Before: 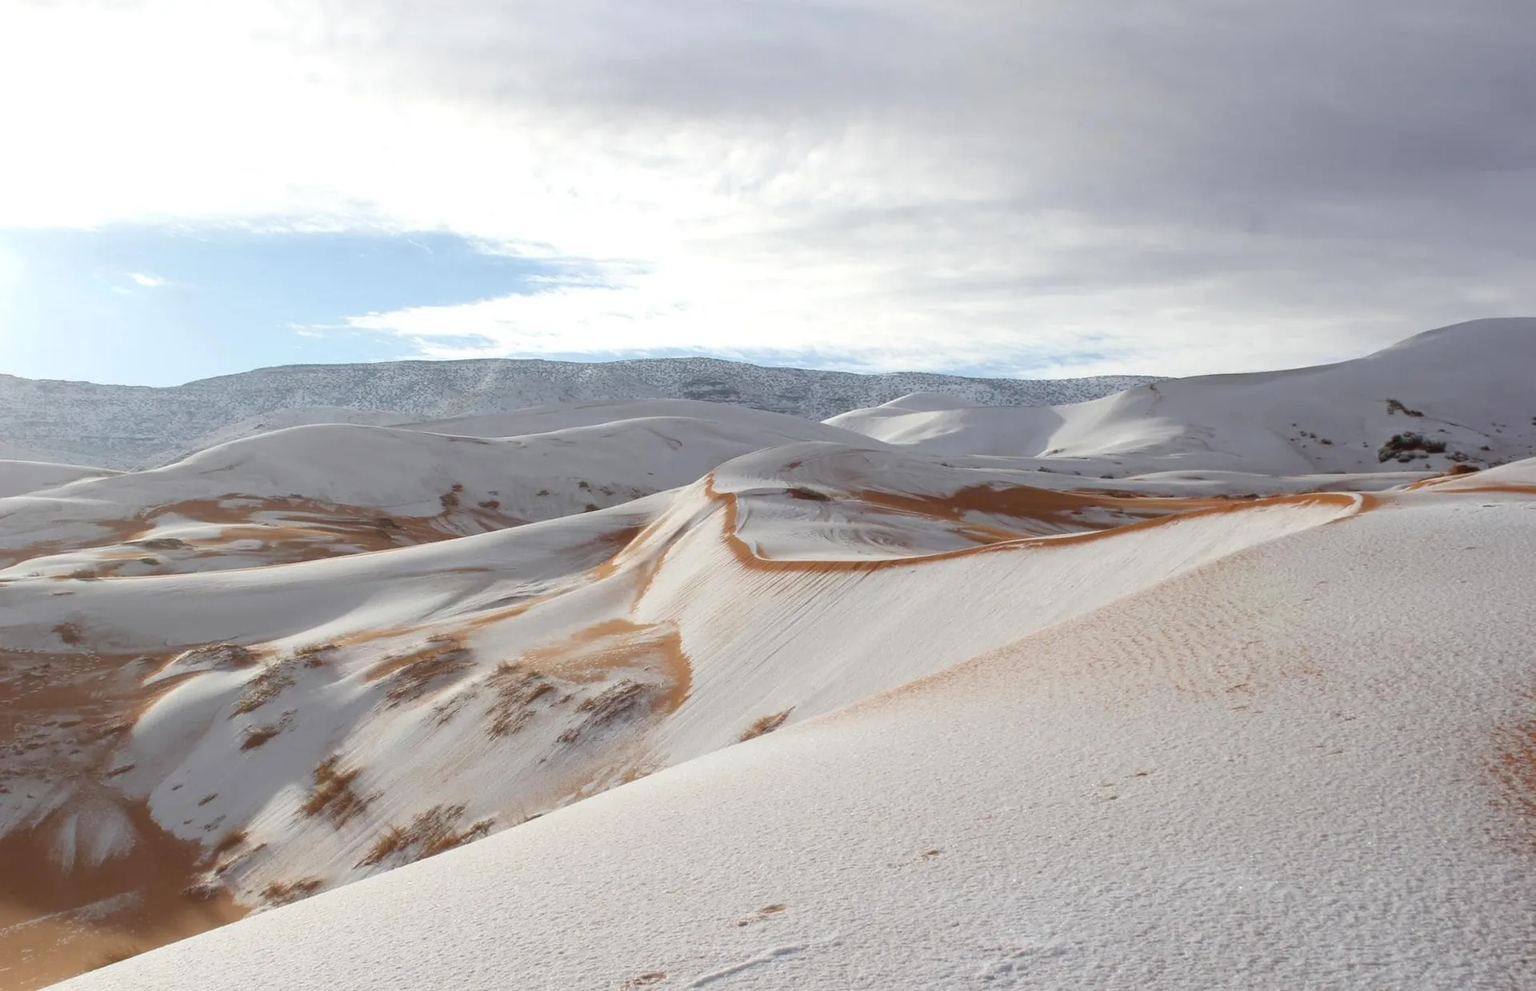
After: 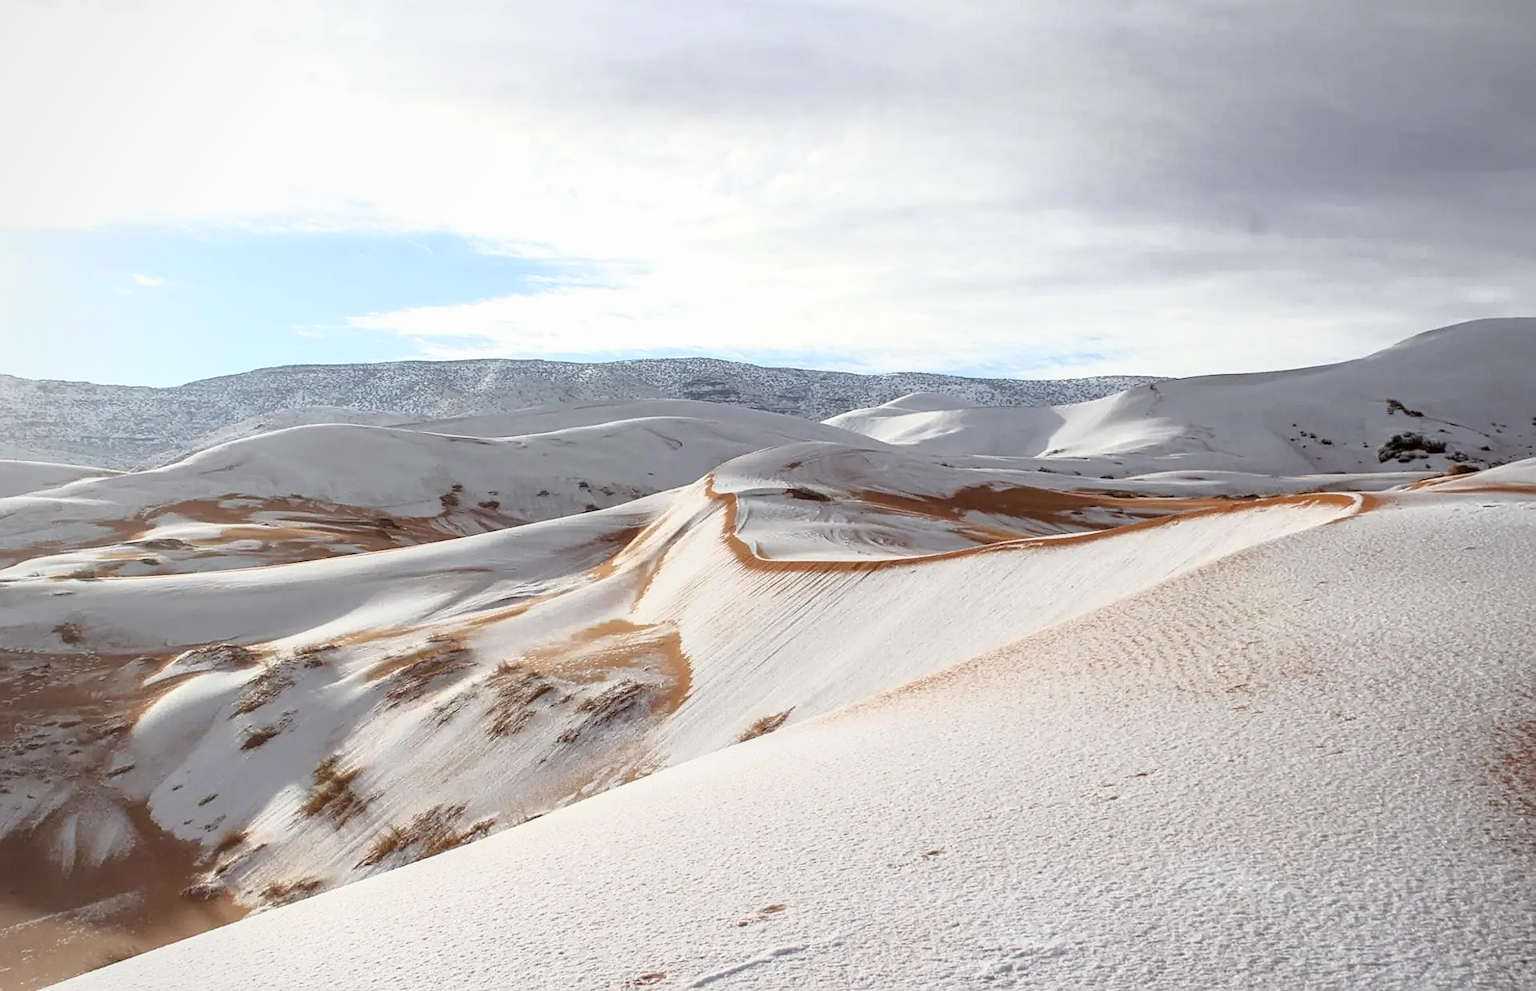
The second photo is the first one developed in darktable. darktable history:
sharpen: amount 0.495
tone curve: curves: ch0 [(0, 0) (0.105, 0.08) (0.195, 0.18) (0.283, 0.288) (0.384, 0.419) (0.485, 0.531) (0.638, 0.69) (0.795, 0.879) (1, 0.977)]; ch1 [(0, 0) (0.161, 0.092) (0.35, 0.33) (0.379, 0.401) (0.456, 0.469) (0.498, 0.503) (0.531, 0.537) (0.596, 0.621) (0.635, 0.655) (1, 1)]; ch2 [(0, 0) (0.371, 0.362) (0.437, 0.437) (0.483, 0.484) (0.53, 0.515) (0.56, 0.58) (0.622, 0.606) (1, 1)], color space Lab, linked channels, preserve colors none
local contrast: on, module defaults
vignetting: brightness -0.17, unbound false
